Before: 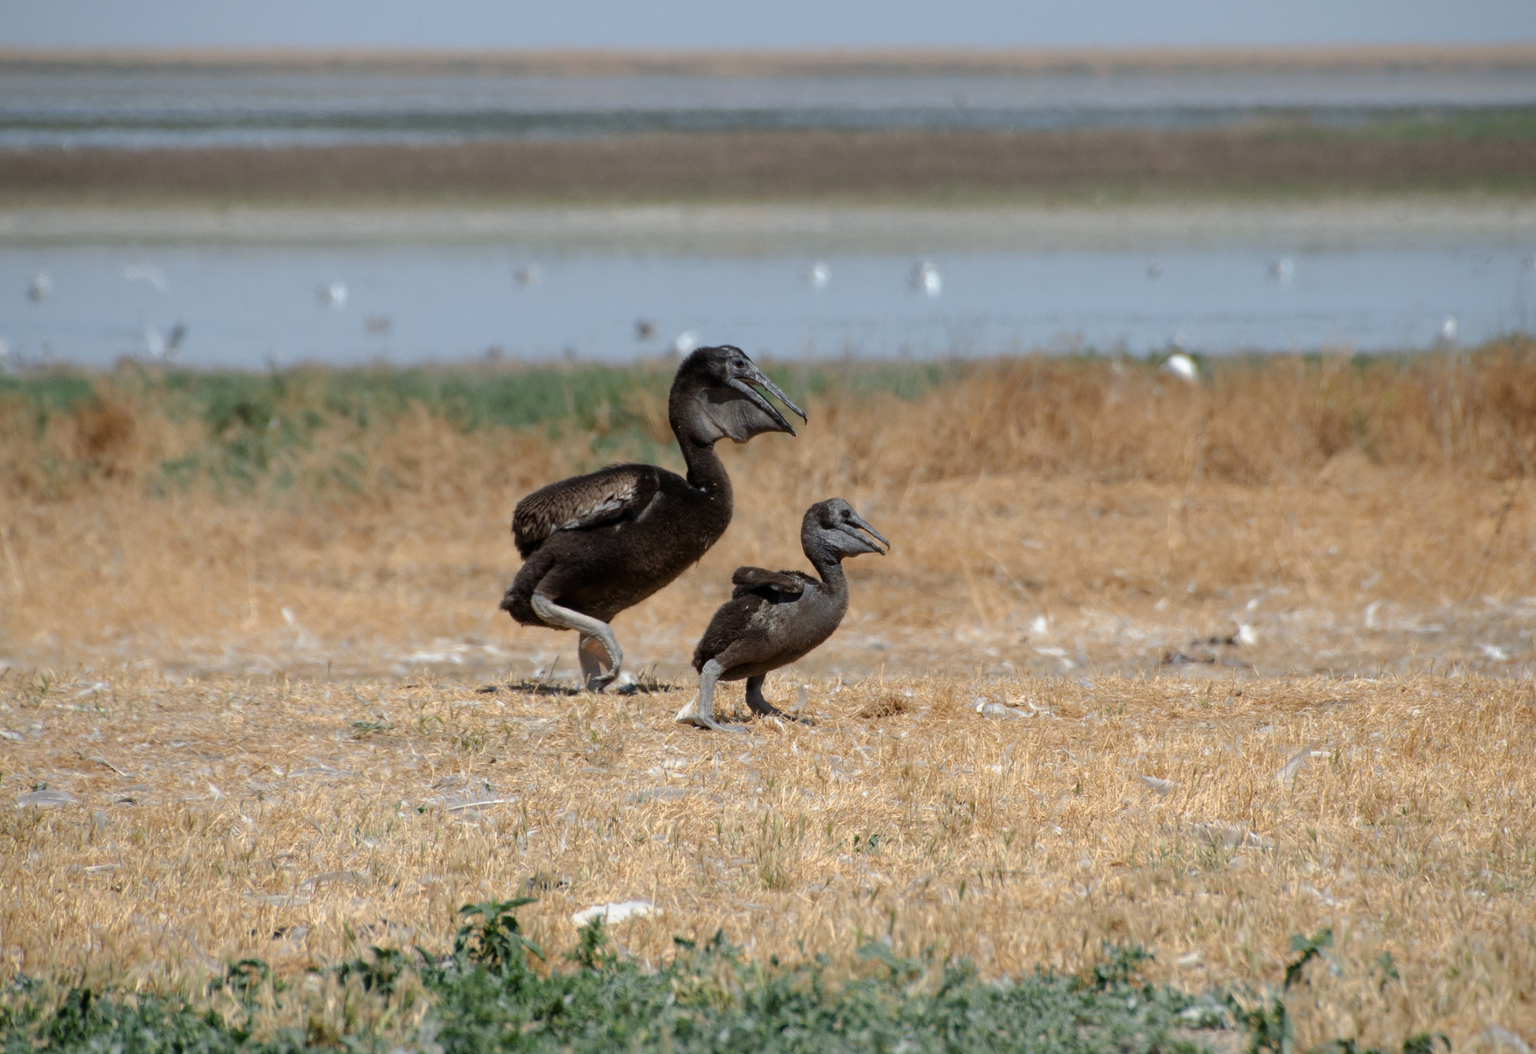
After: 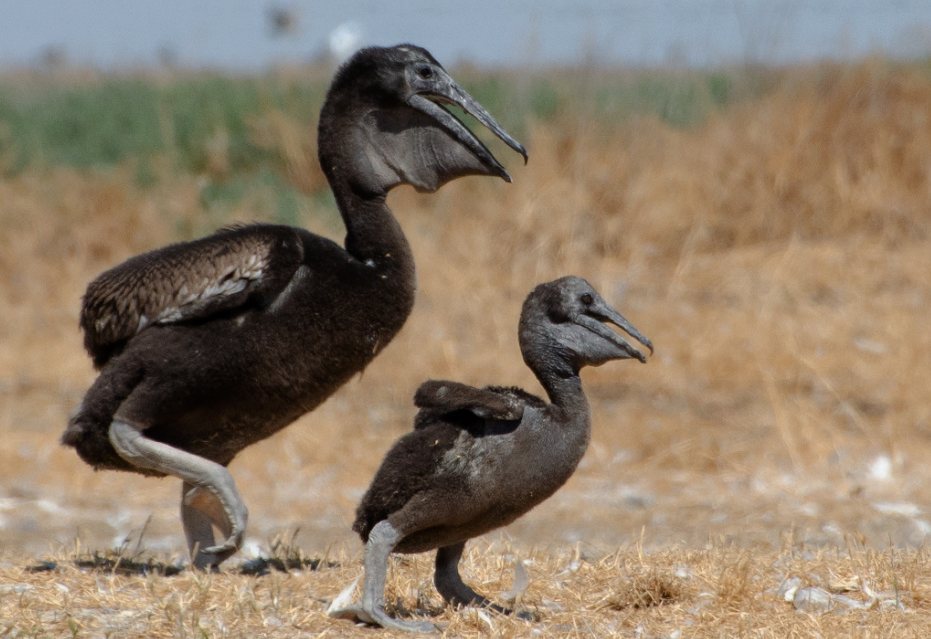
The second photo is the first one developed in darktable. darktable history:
exposure: compensate highlight preservation false
crop: left 29.932%, top 30.012%, right 29.868%, bottom 29.995%
